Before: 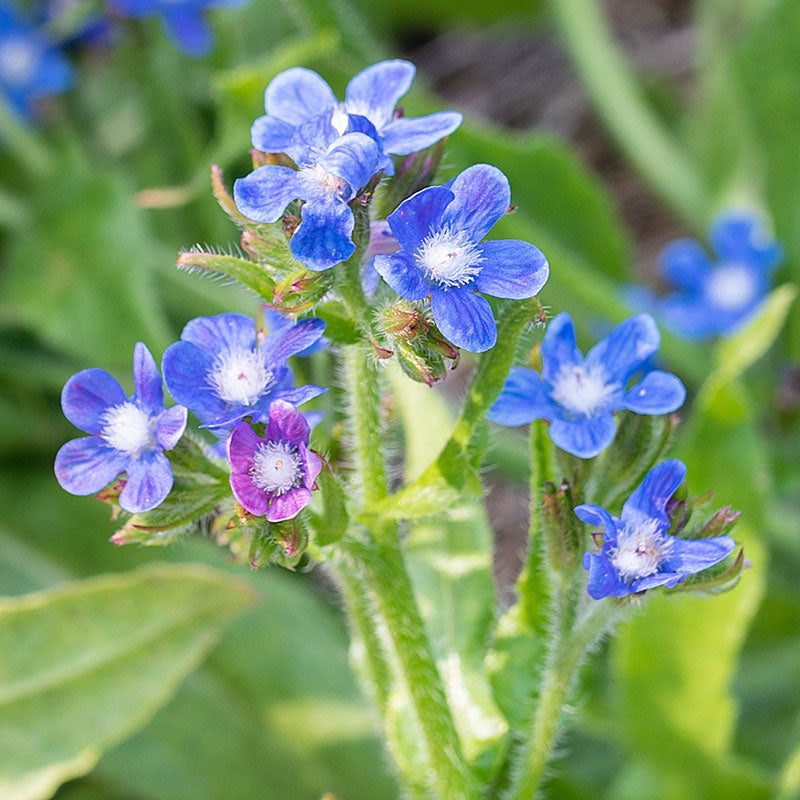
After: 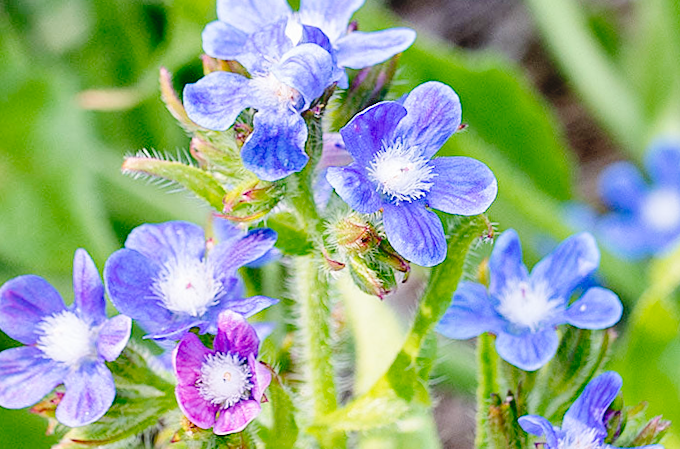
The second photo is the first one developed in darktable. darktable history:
crop and rotate: left 9.345%, top 7.22%, right 4.982%, bottom 32.331%
rotate and perspective: rotation 0.679°, lens shift (horizontal) 0.136, crop left 0.009, crop right 0.991, crop top 0.078, crop bottom 0.95
tone curve: curves: ch0 [(0, 0) (0.003, 0.03) (0.011, 0.03) (0.025, 0.033) (0.044, 0.035) (0.069, 0.04) (0.1, 0.046) (0.136, 0.052) (0.177, 0.08) (0.224, 0.121) (0.277, 0.225) (0.335, 0.343) (0.399, 0.456) (0.468, 0.555) (0.543, 0.647) (0.623, 0.732) (0.709, 0.808) (0.801, 0.886) (0.898, 0.947) (1, 1)], preserve colors none
